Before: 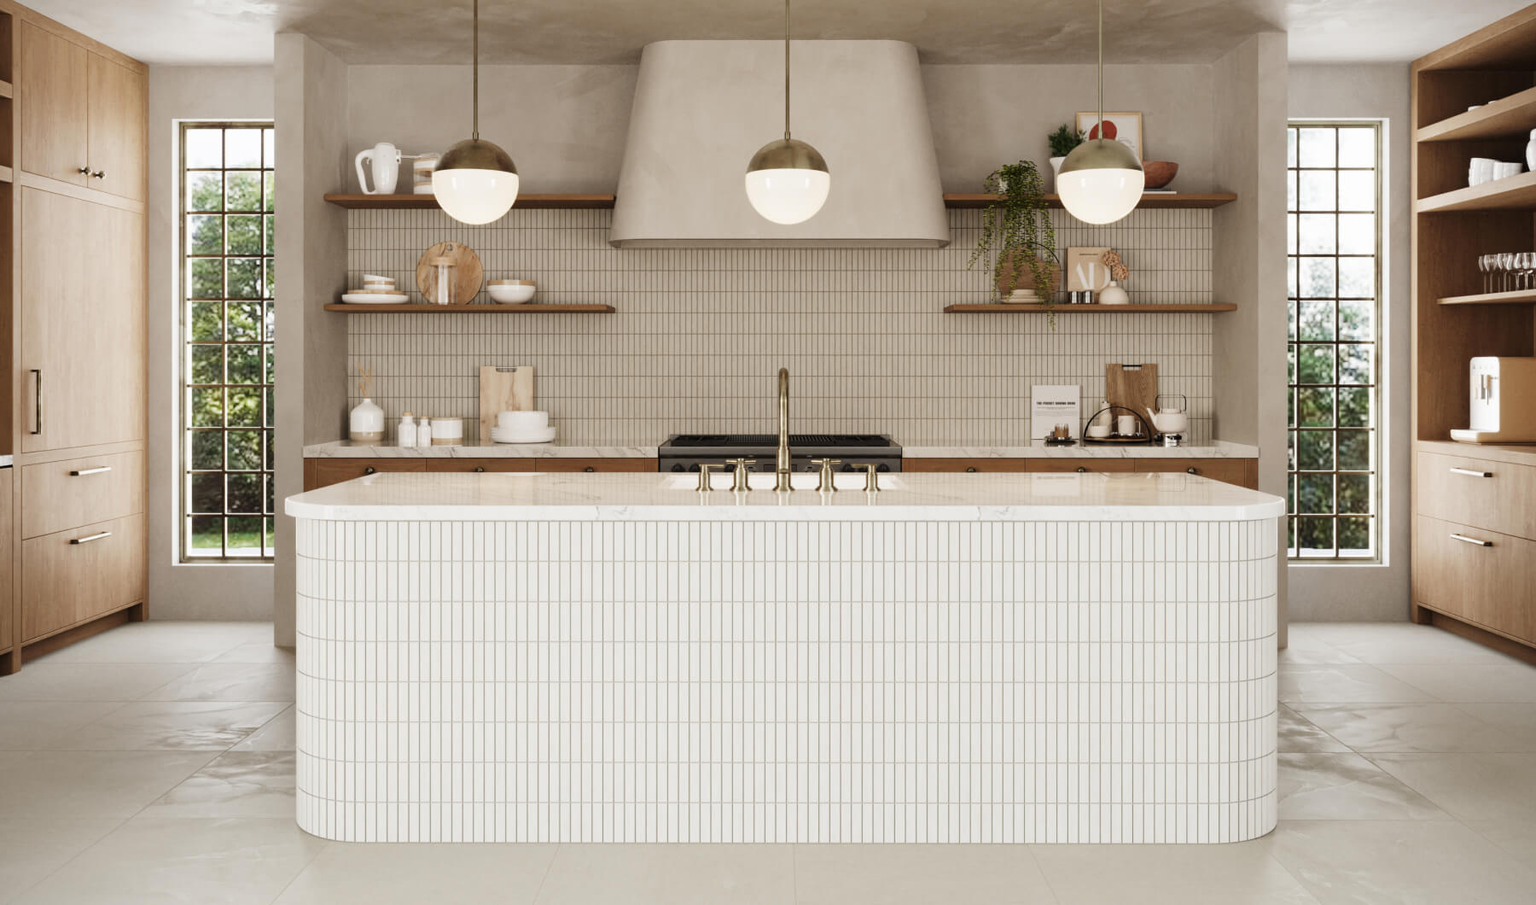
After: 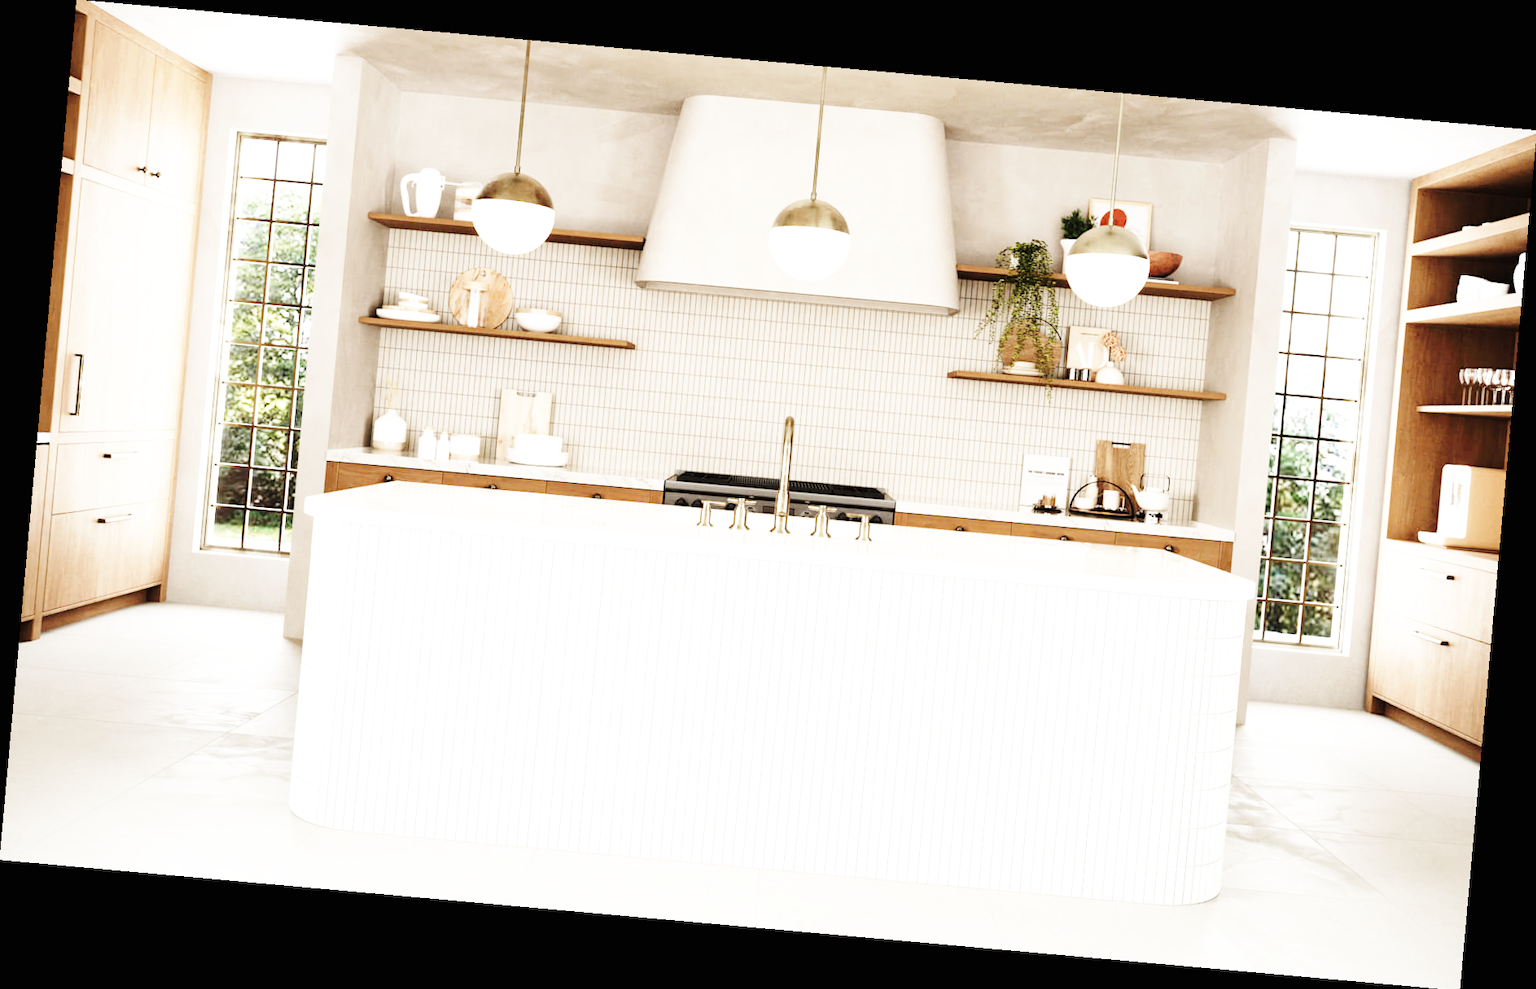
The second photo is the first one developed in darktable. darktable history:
color zones: curves: ch0 [(0, 0.5) (0.143, 0.5) (0.286, 0.5) (0.429, 0.504) (0.571, 0.5) (0.714, 0.509) (0.857, 0.5) (1, 0.5)]; ch1 [(0, 0.425) (0.143, 0.425) (0.286, 0.375) (0.429, 0.405) (0.571, 0.5) (0.714, 0.47) (0.857, 0.425) (1, 0.435)]; ch2 [(0, 0.5) (0.143, 0.5) (0.286, 0.5) (0.429, 0.517) (0.571, 0.5) (0.714, 0.51) (0.857, 0.5) (1, 0.5)]
exposure: exposure 0.6 EV, compensate highlight preservation false
base curve: curves: ch0 [(0, 0) (0, 0) (0.002, 0.001) (0.008, 0.003) (0.019, 0.011) (0.037, 0.037) (0.064, 0.11) (0.102, 0.232) (0.152, 0.379) (0.216, 0.524) (0.296, 0.665) (0.394, 0.789) (0.512, 0.881) (0.651, 0.945) (0.813, 0.986) (1, 1)], preserve colors none
rotate and perspective: rotation 5.12°, automatic cropping off
